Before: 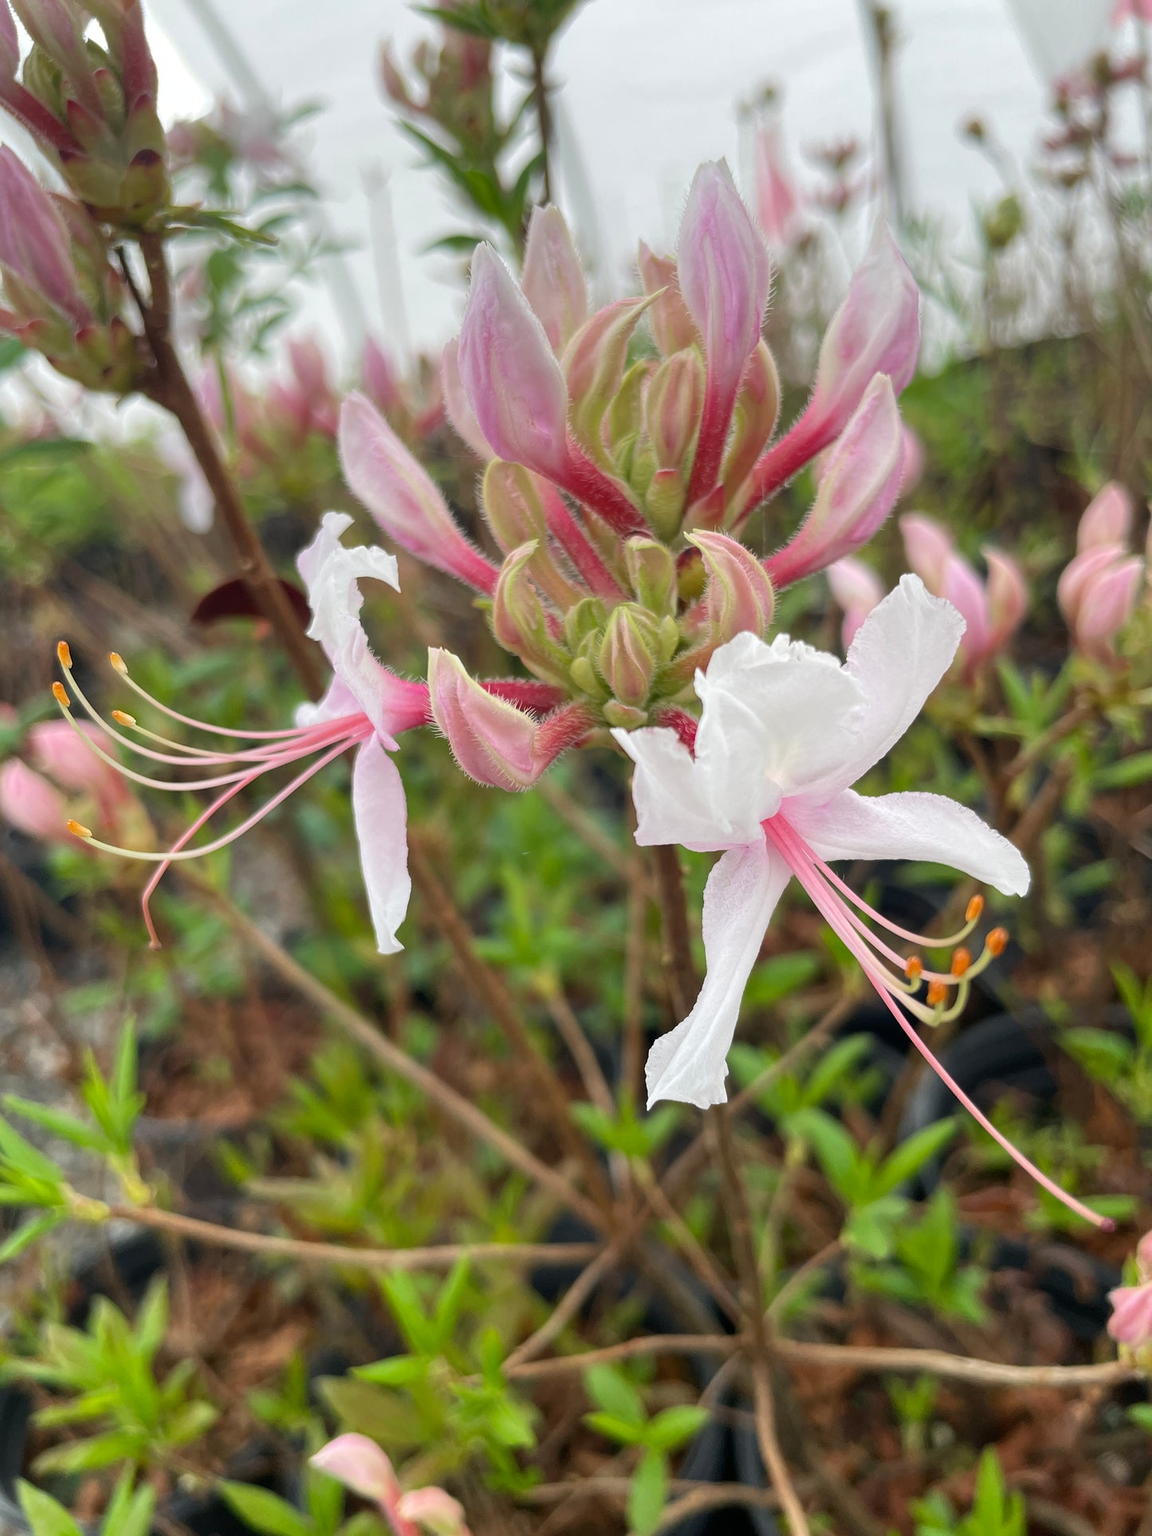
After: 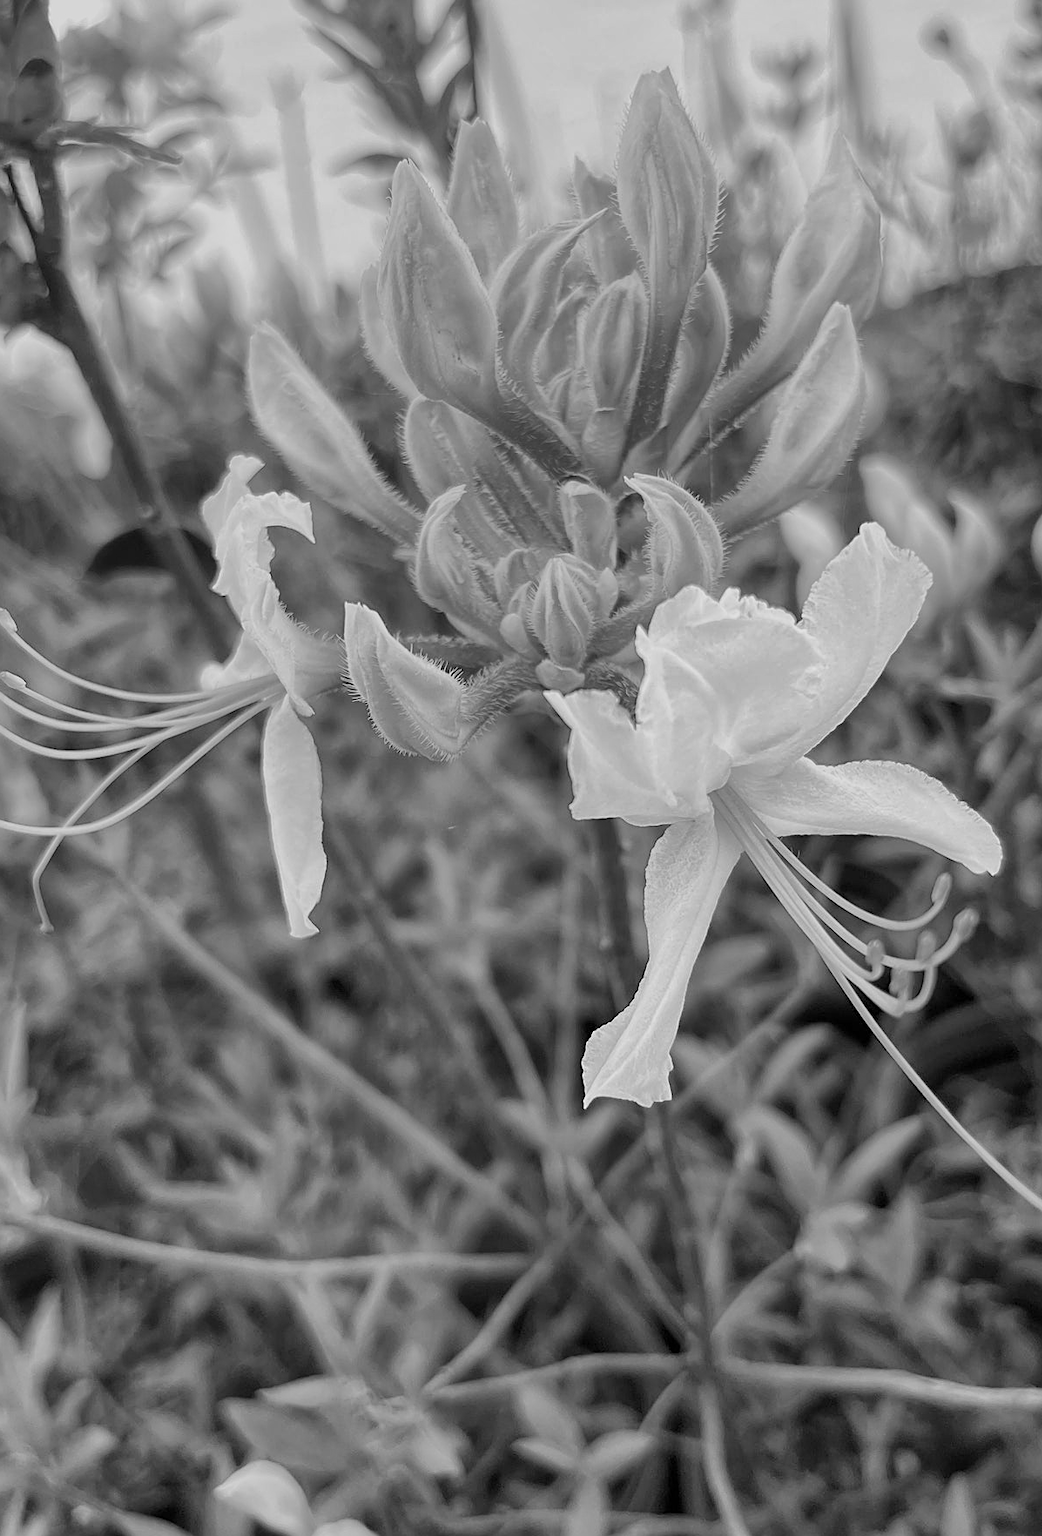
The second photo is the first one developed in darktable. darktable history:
monochrome: a -6.99, b 35.61, size 1.4
crop: left 9.807%, top 6.259%, right 7.334%, bottom 2.177%
global tonemap: drago (1, 100), detail 1
sharpen: on, module defaults
